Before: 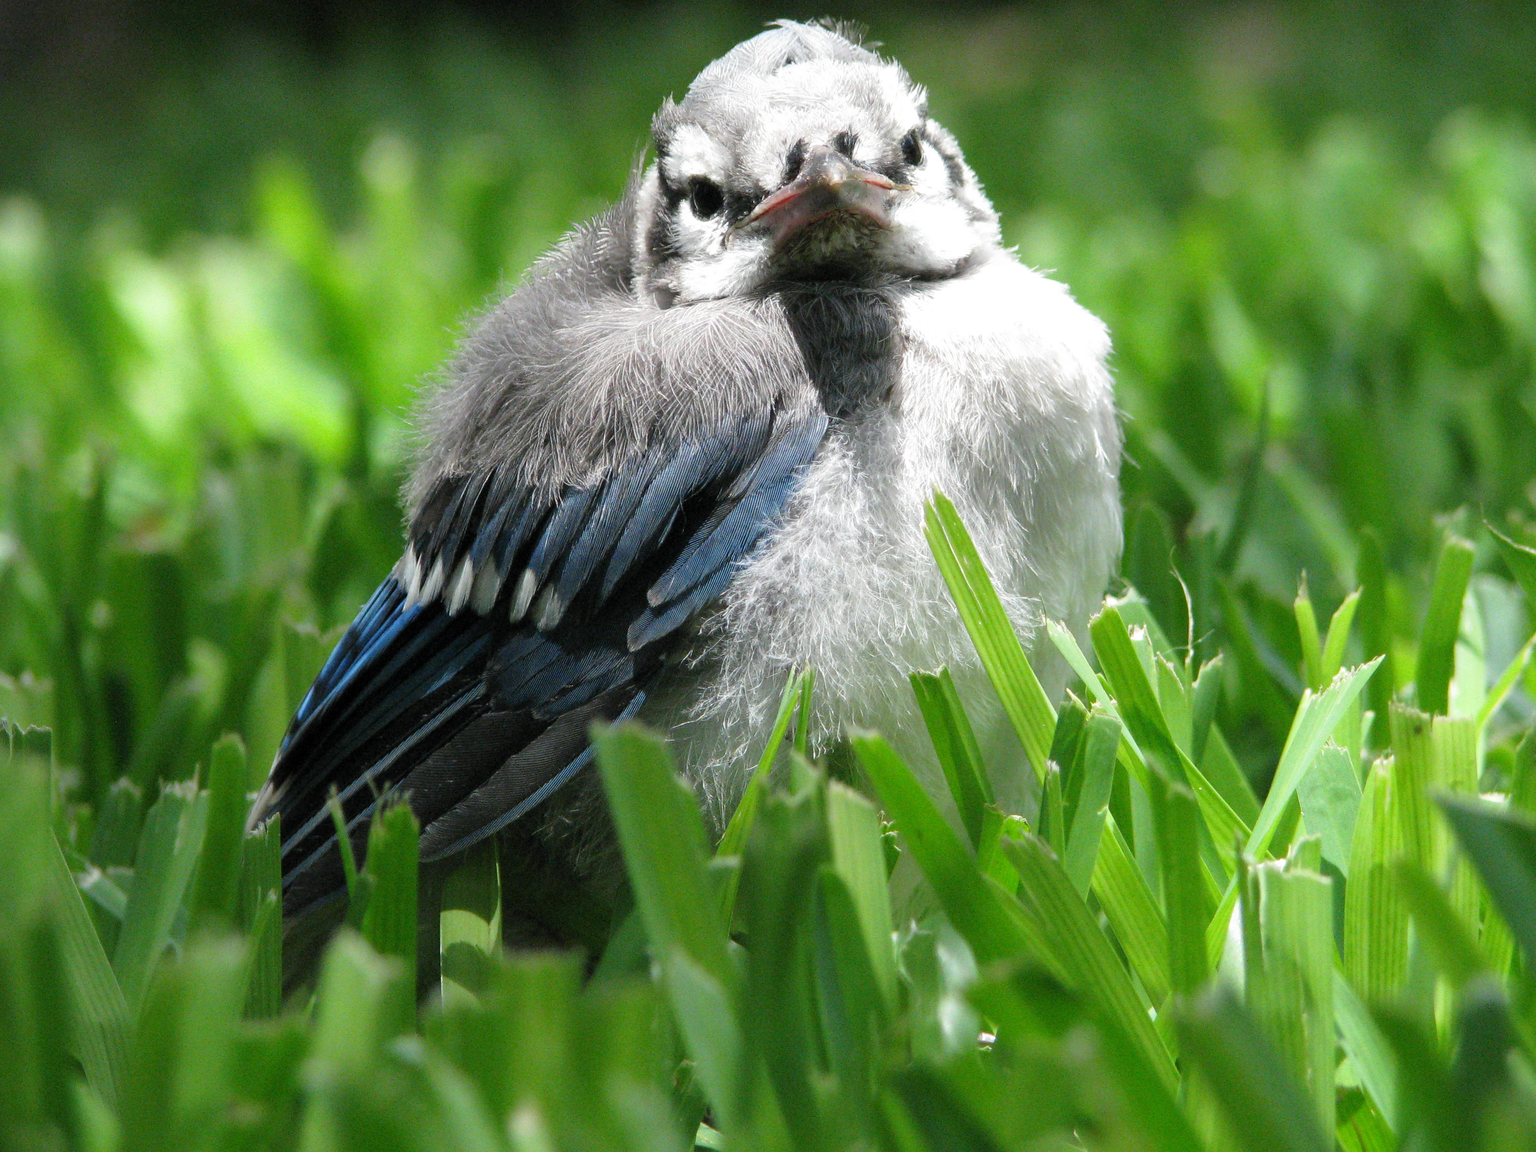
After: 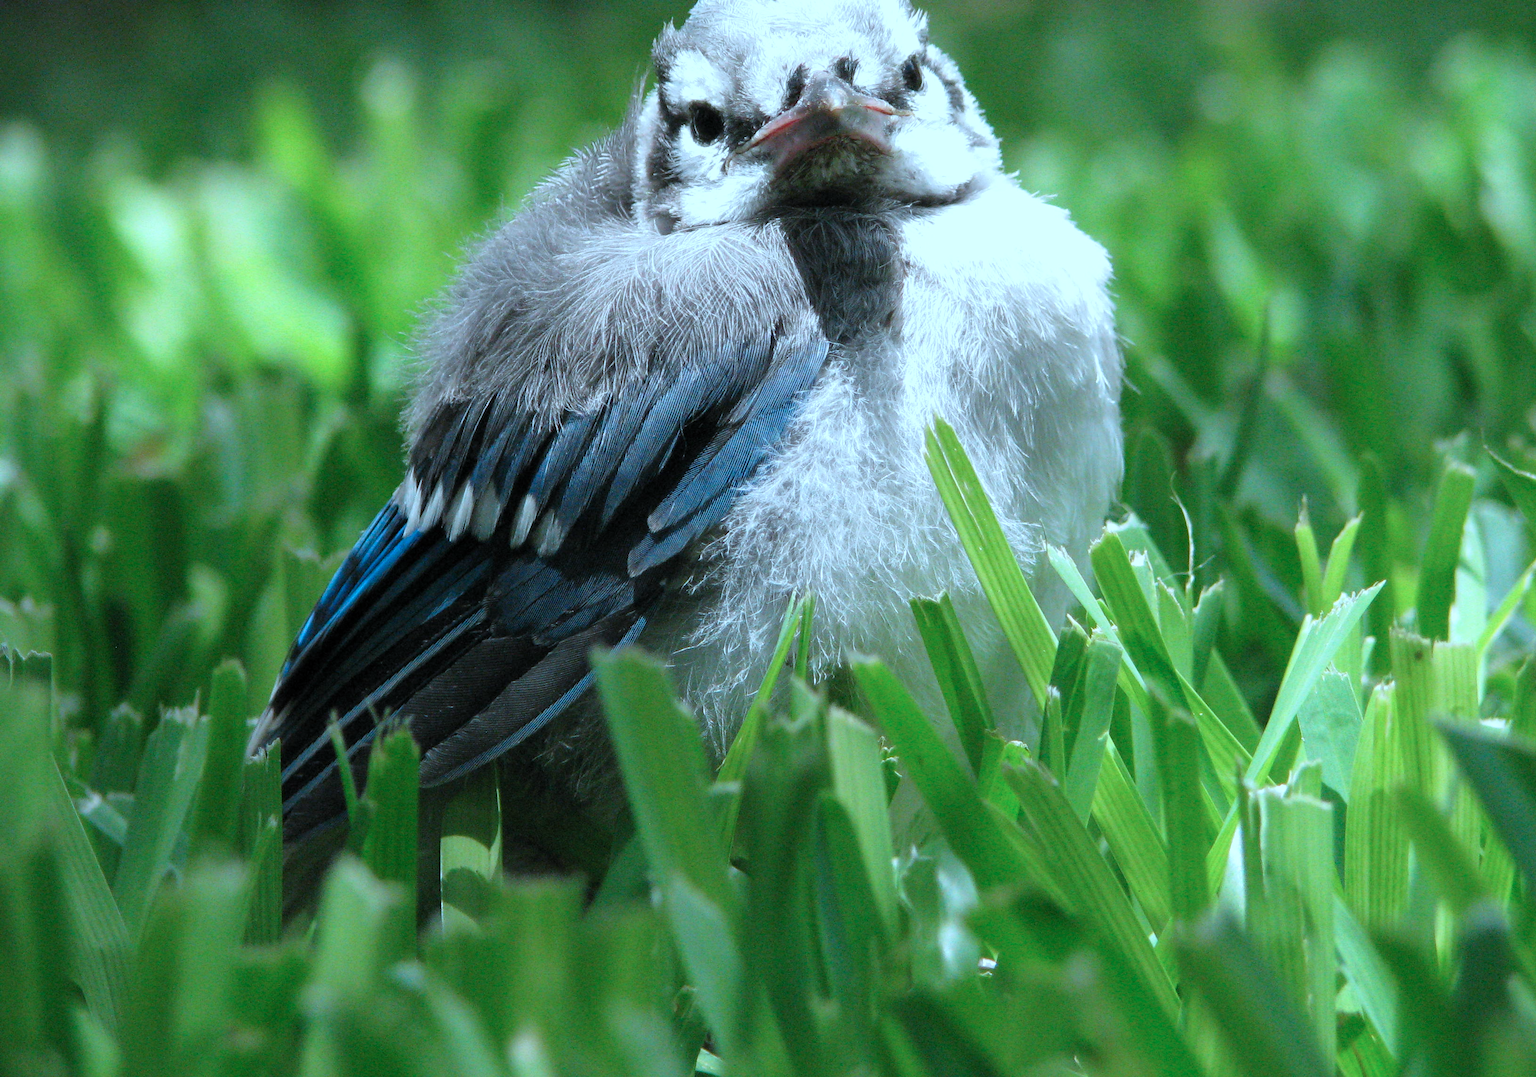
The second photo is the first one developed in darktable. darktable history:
crop and rotate: top 6.498%
color correction: highlights a* -9.04, highlights b* -22.98
